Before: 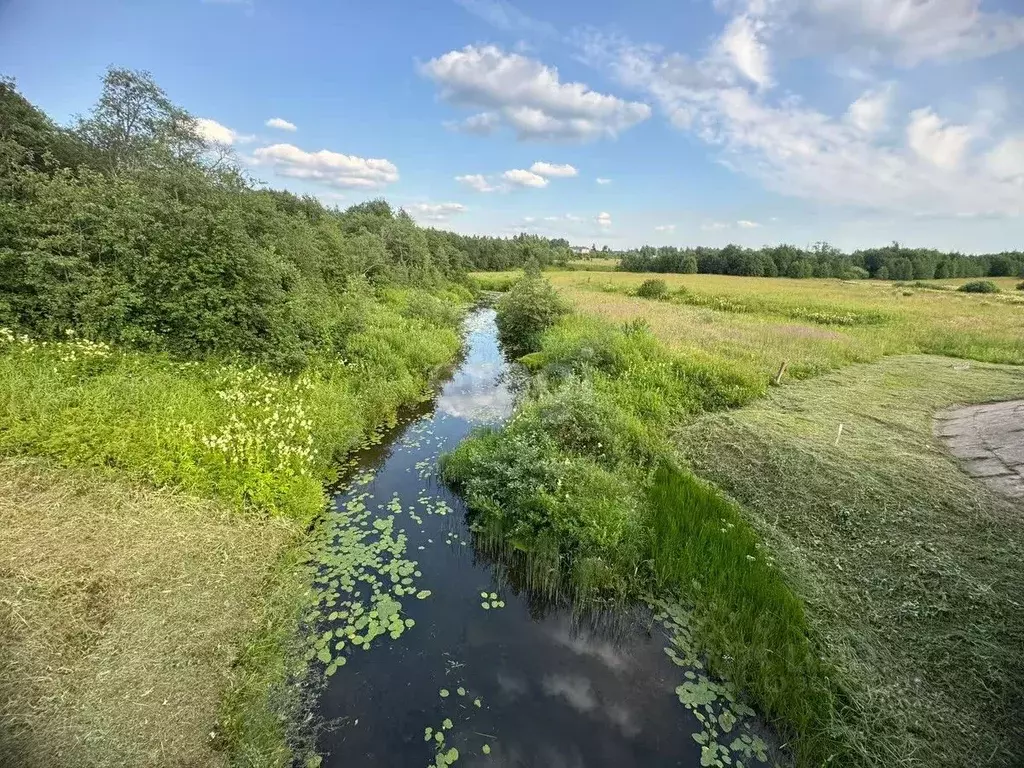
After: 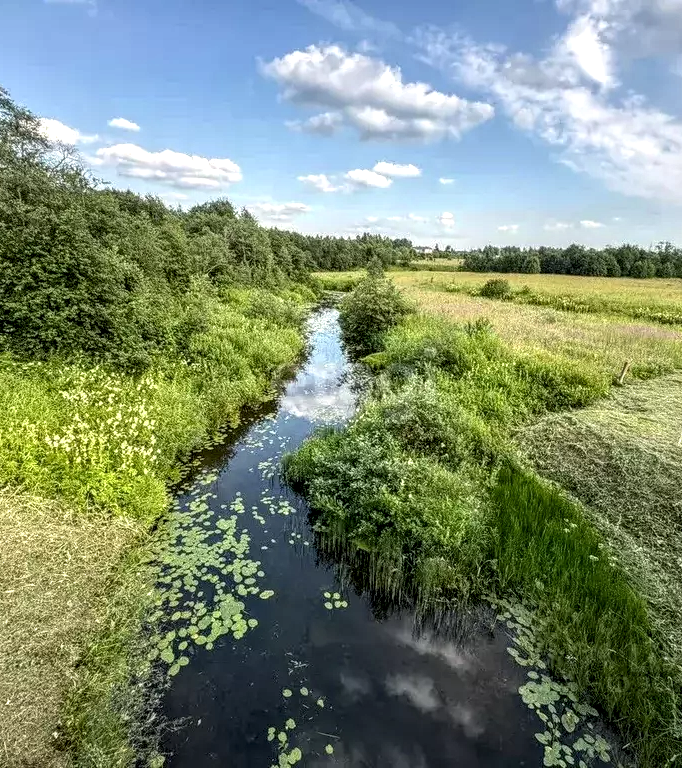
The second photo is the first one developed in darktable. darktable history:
crop: left 15.419%, right 17.914%
local contrast: highlights 0%, shadows 0%, detail 182%
